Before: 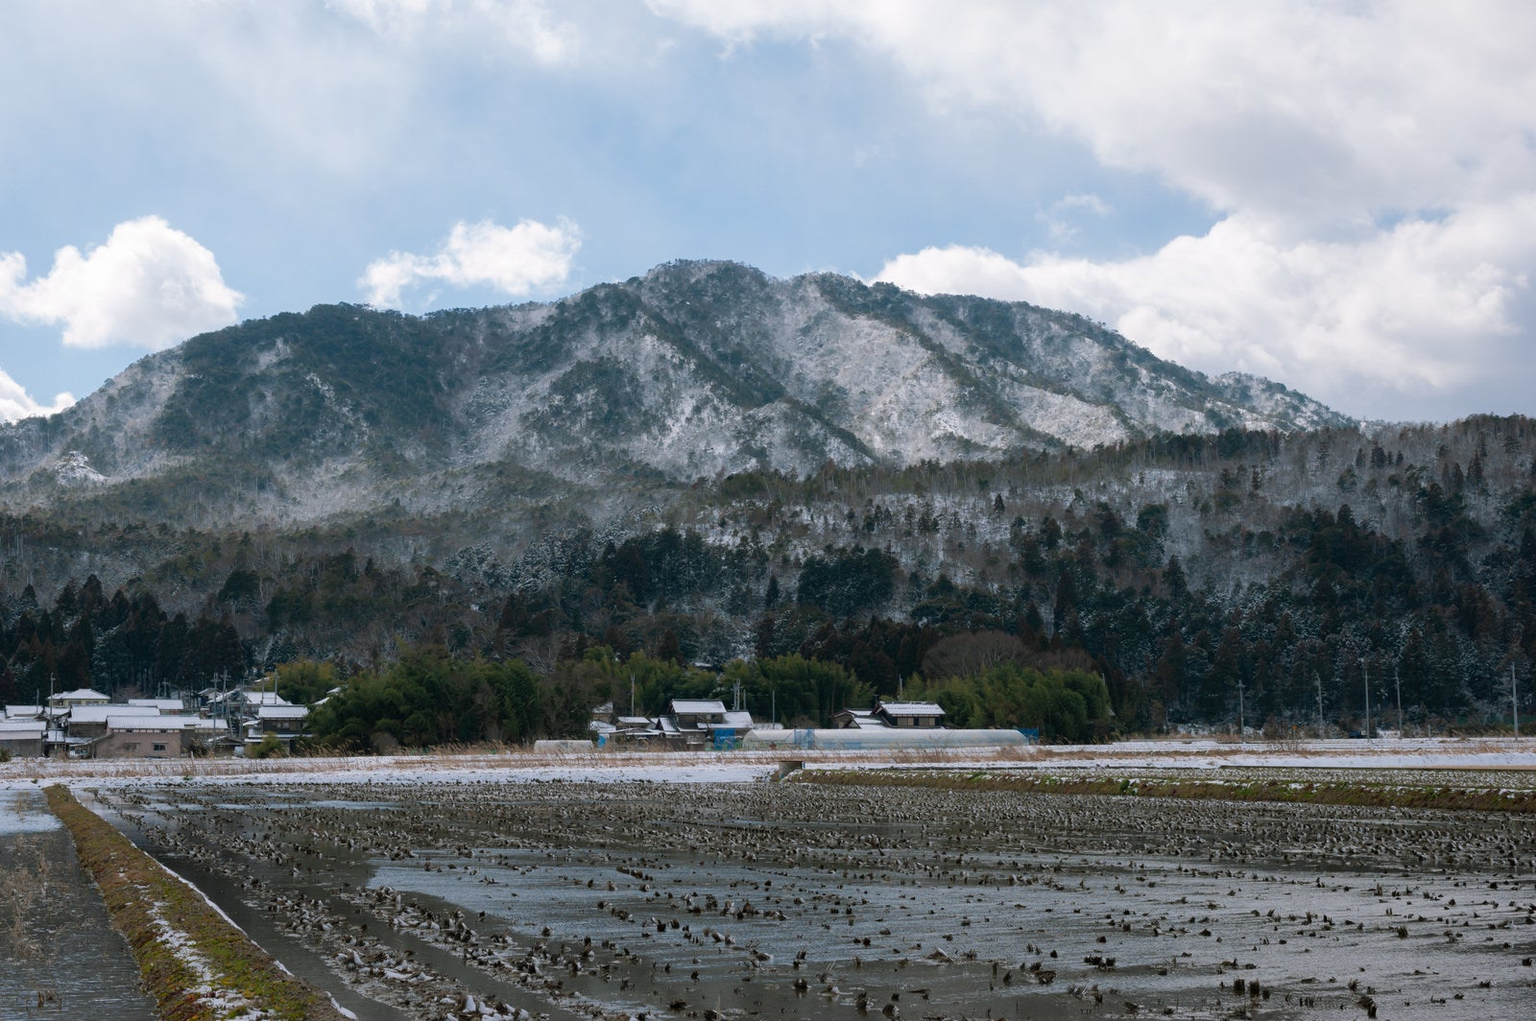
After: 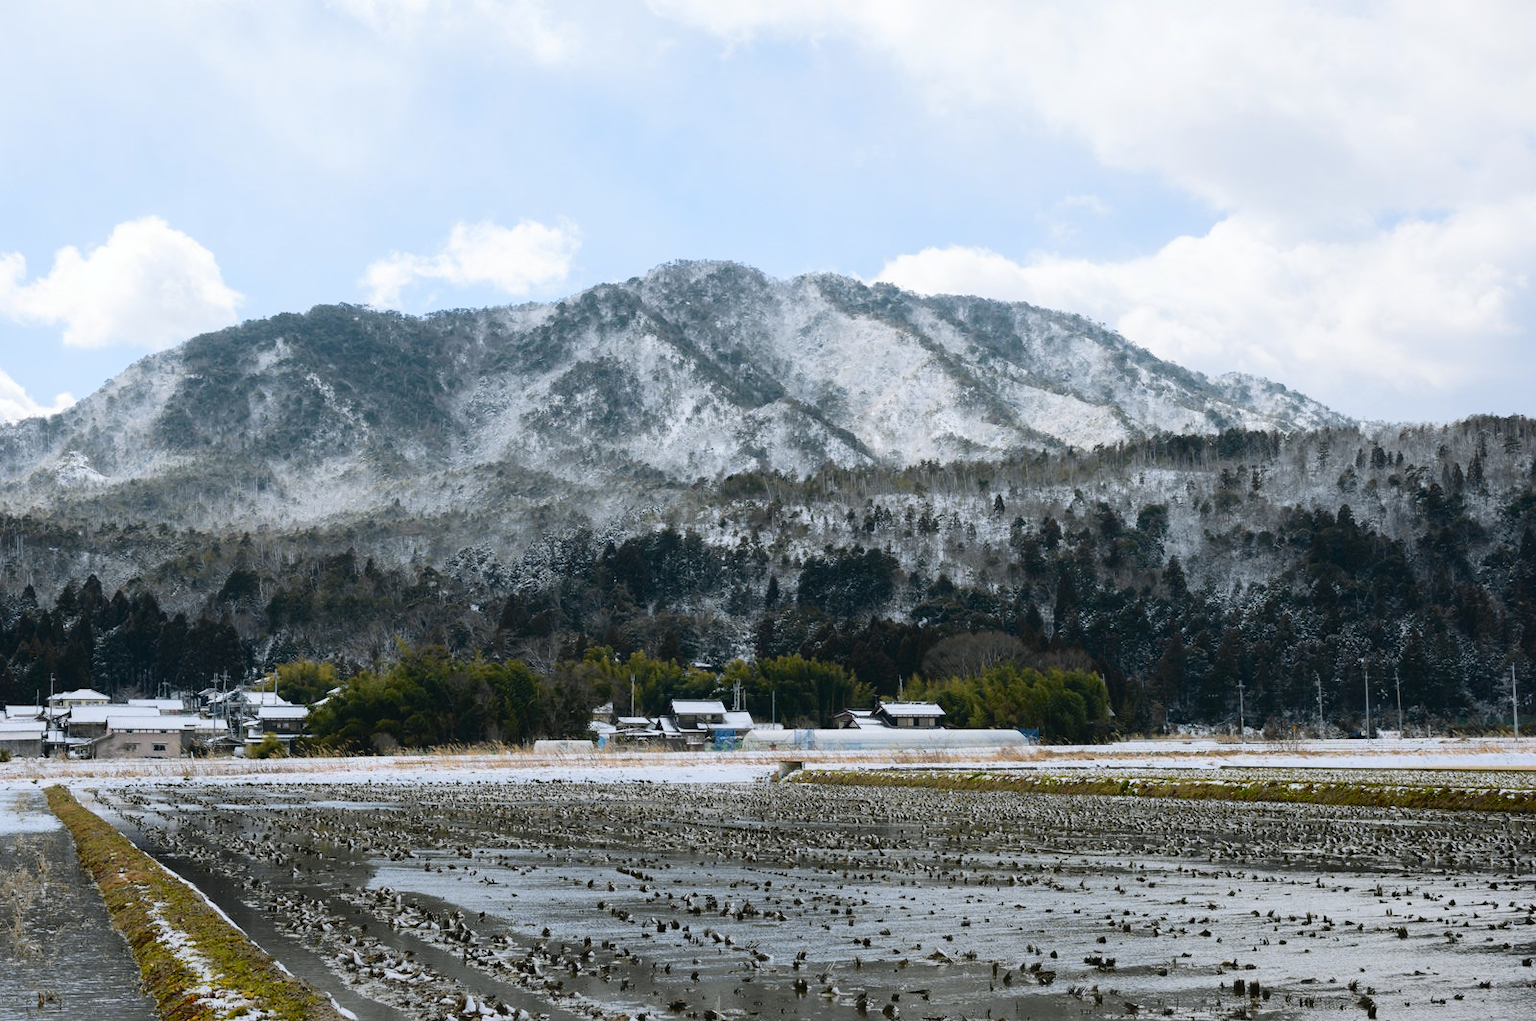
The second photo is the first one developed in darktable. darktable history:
tone curve: curves: ch0 [(0, 0.03) (0.113, 0.087) (0.207, 0.184) (0.515, 0.612) (0.712, 0.793) (1, 0.946)]; ch1 [(0, 0) (0.172, 0.123) (0.317, 0.279) (0.407, 0.401) (0.476, 0.482) (0.505, 0.499) (0.534, 0.534) (0.632, 0.645) (0.726, 0.745) (1, 1)]; ch2 [(0, 0) (0.411, 0.424) (0.505, 0.505) (0.521, 0.524) (0.541, 0.569) (0.65, 0.699) (1, 1)], color space Lab, independent channels, preserve colors none
exposure: exposure 0.428 EV, compensate exposure bias true, compensate highlight preservation false
